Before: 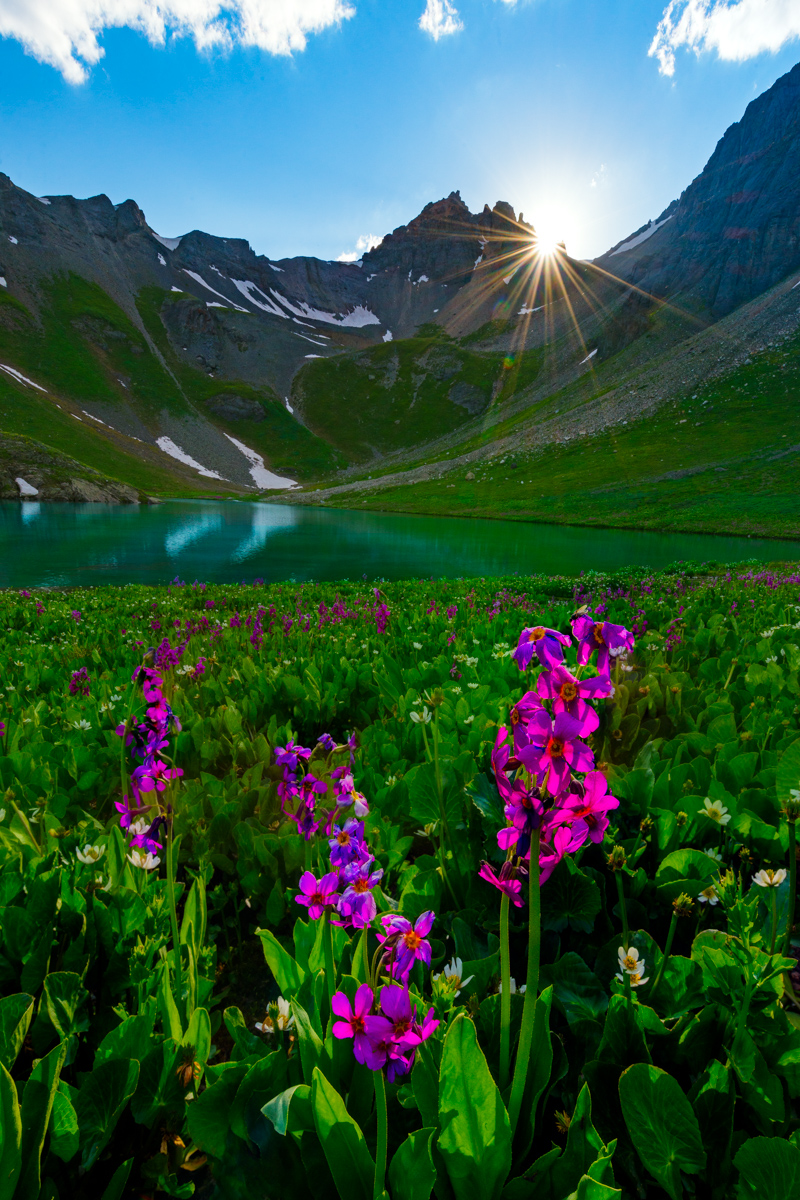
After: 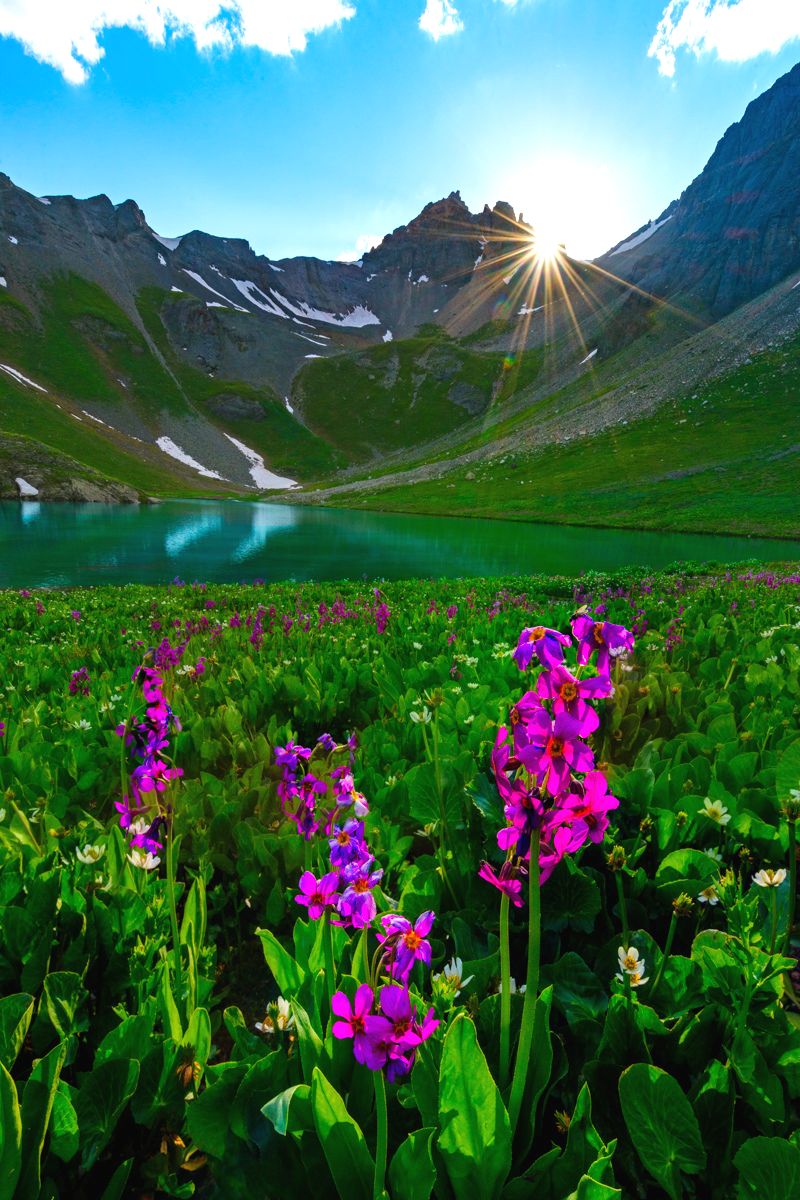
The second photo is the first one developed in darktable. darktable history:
exposure: black level correction -0.001, exposure 0.537 EV, compensate exposure bias true, compensate highlight preservation false
